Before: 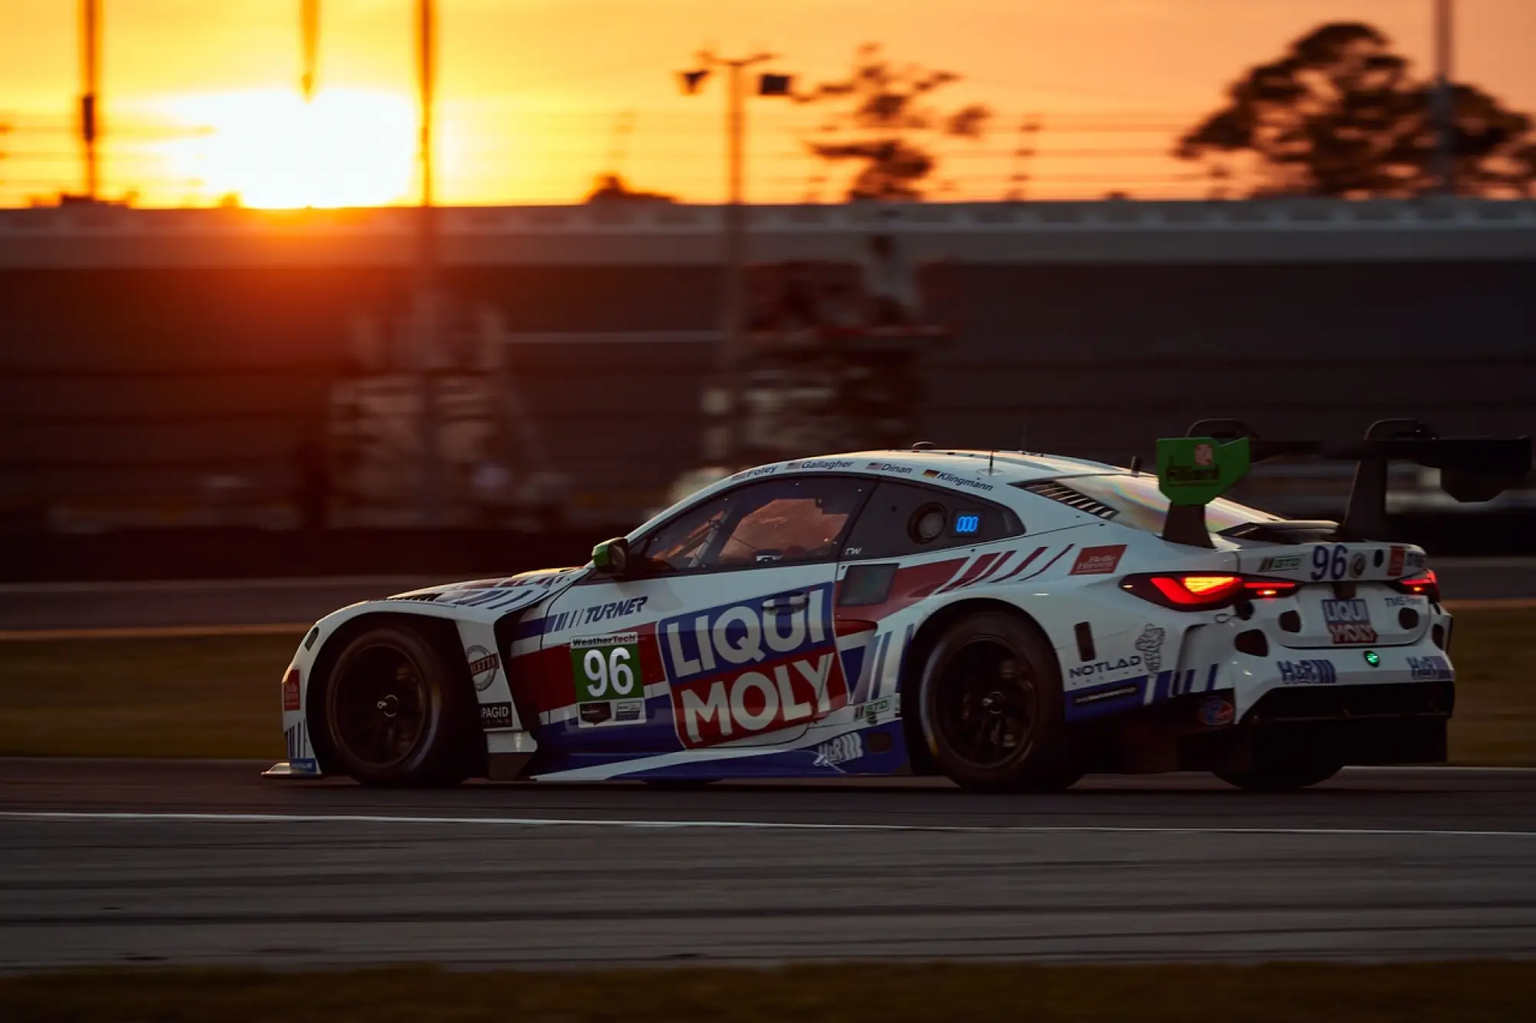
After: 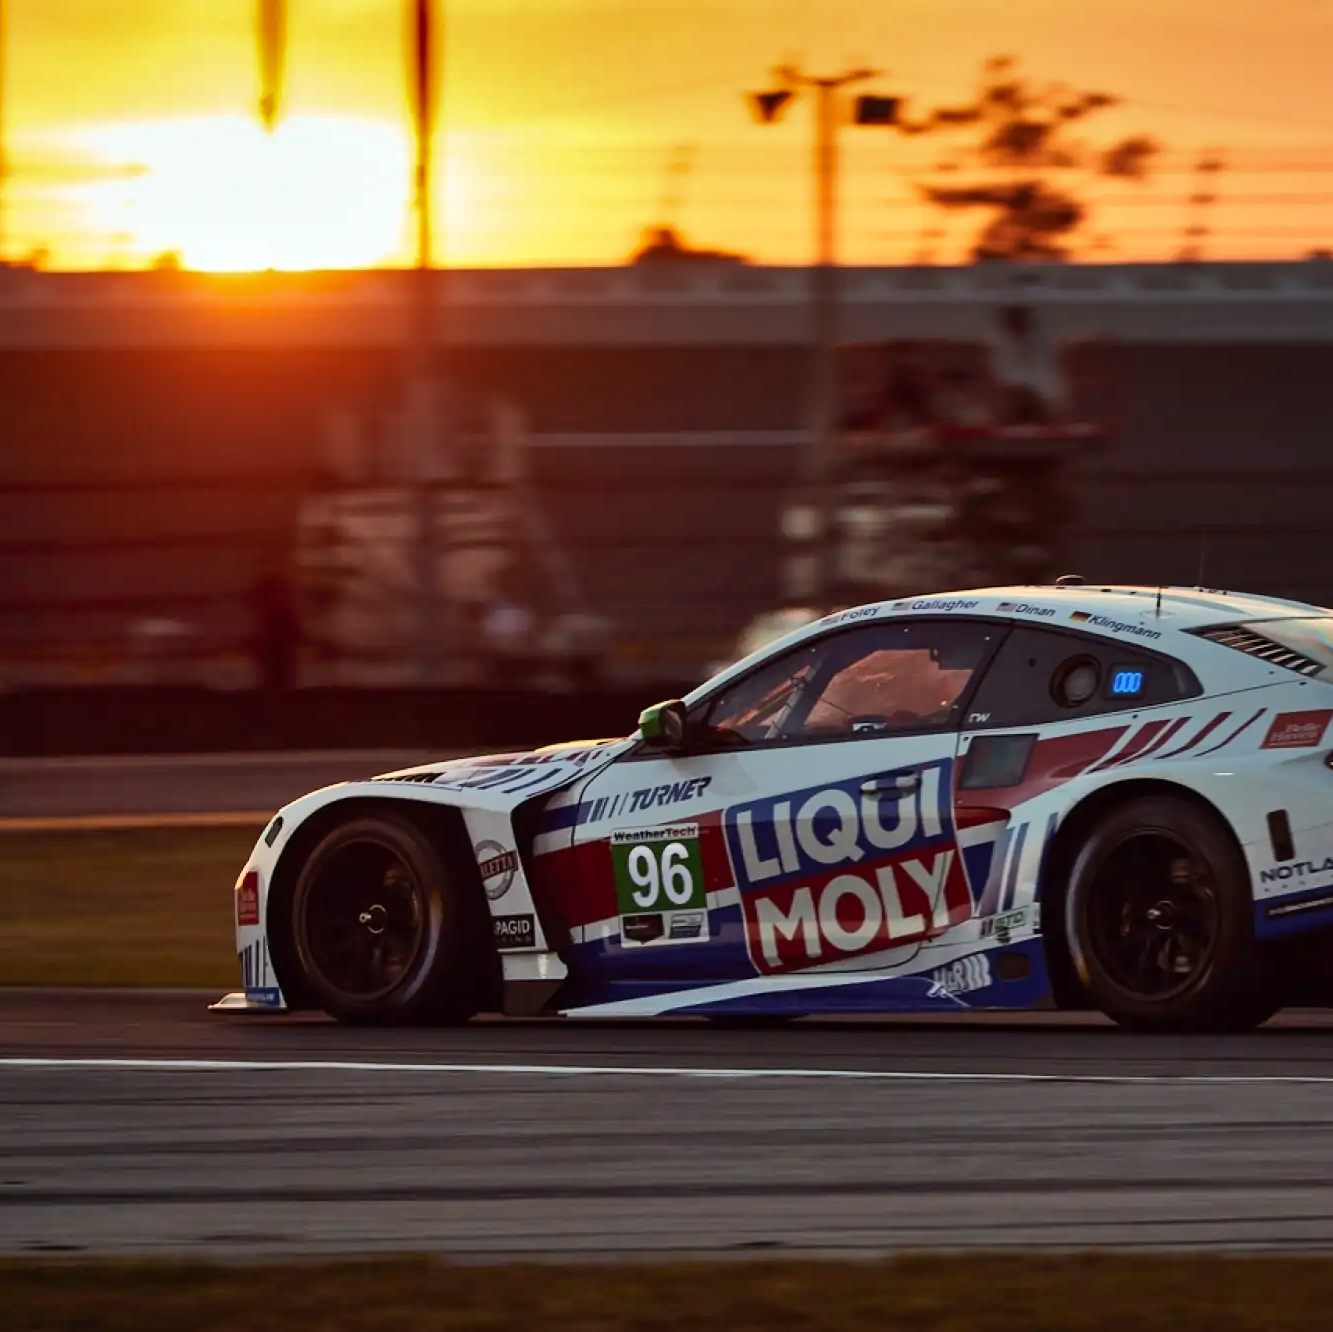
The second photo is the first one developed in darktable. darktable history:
shadows and highlights: soften with gaussian
crop and rotate: left 6.617%, right 26.717%
exposure: exposure 0.02 EV, compensate highlight preservation false
